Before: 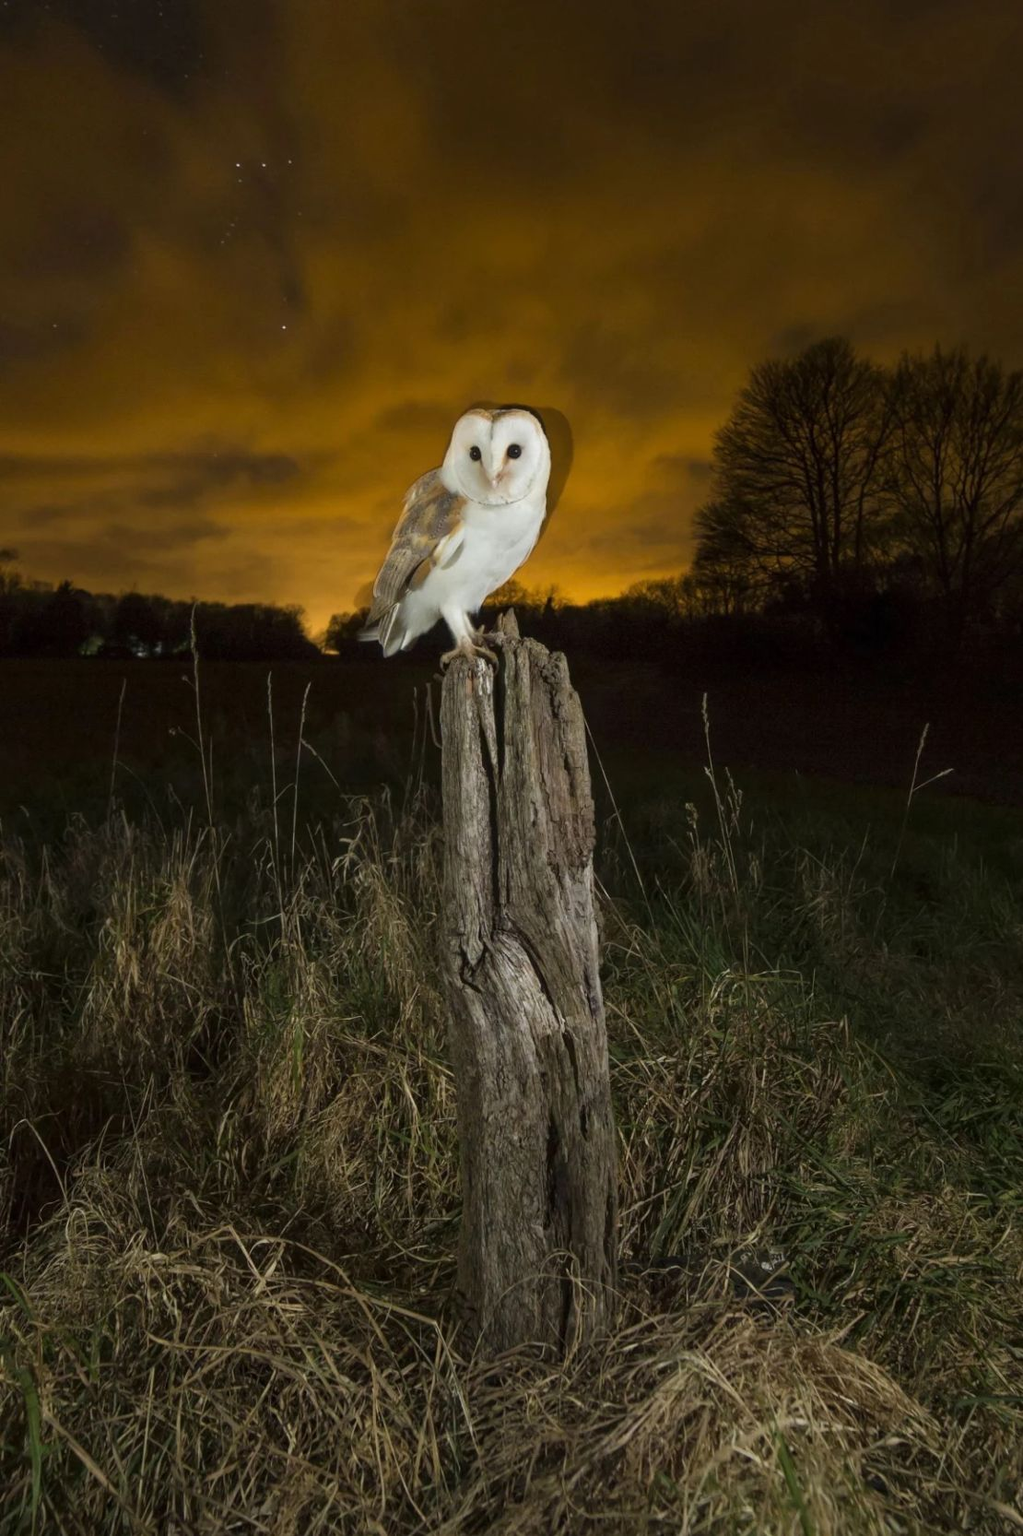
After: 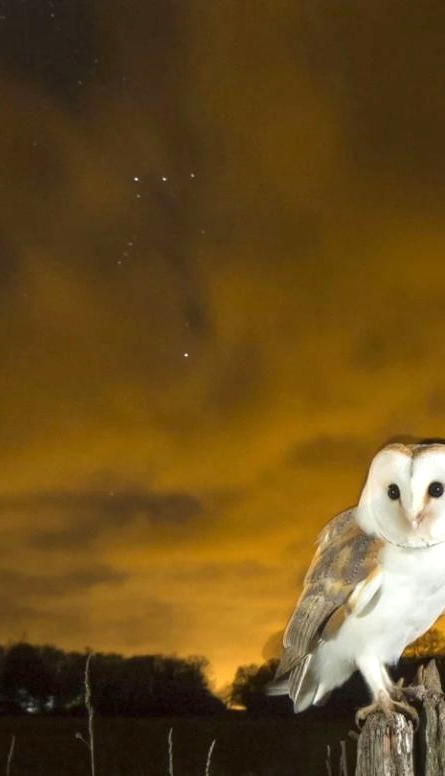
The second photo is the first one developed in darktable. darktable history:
exposure: exposure 0.61 EV, compensate highlight preservation false
crop and rotate: left 11.063%, top 0.074%, right 48.787%, bottom 53.321%
